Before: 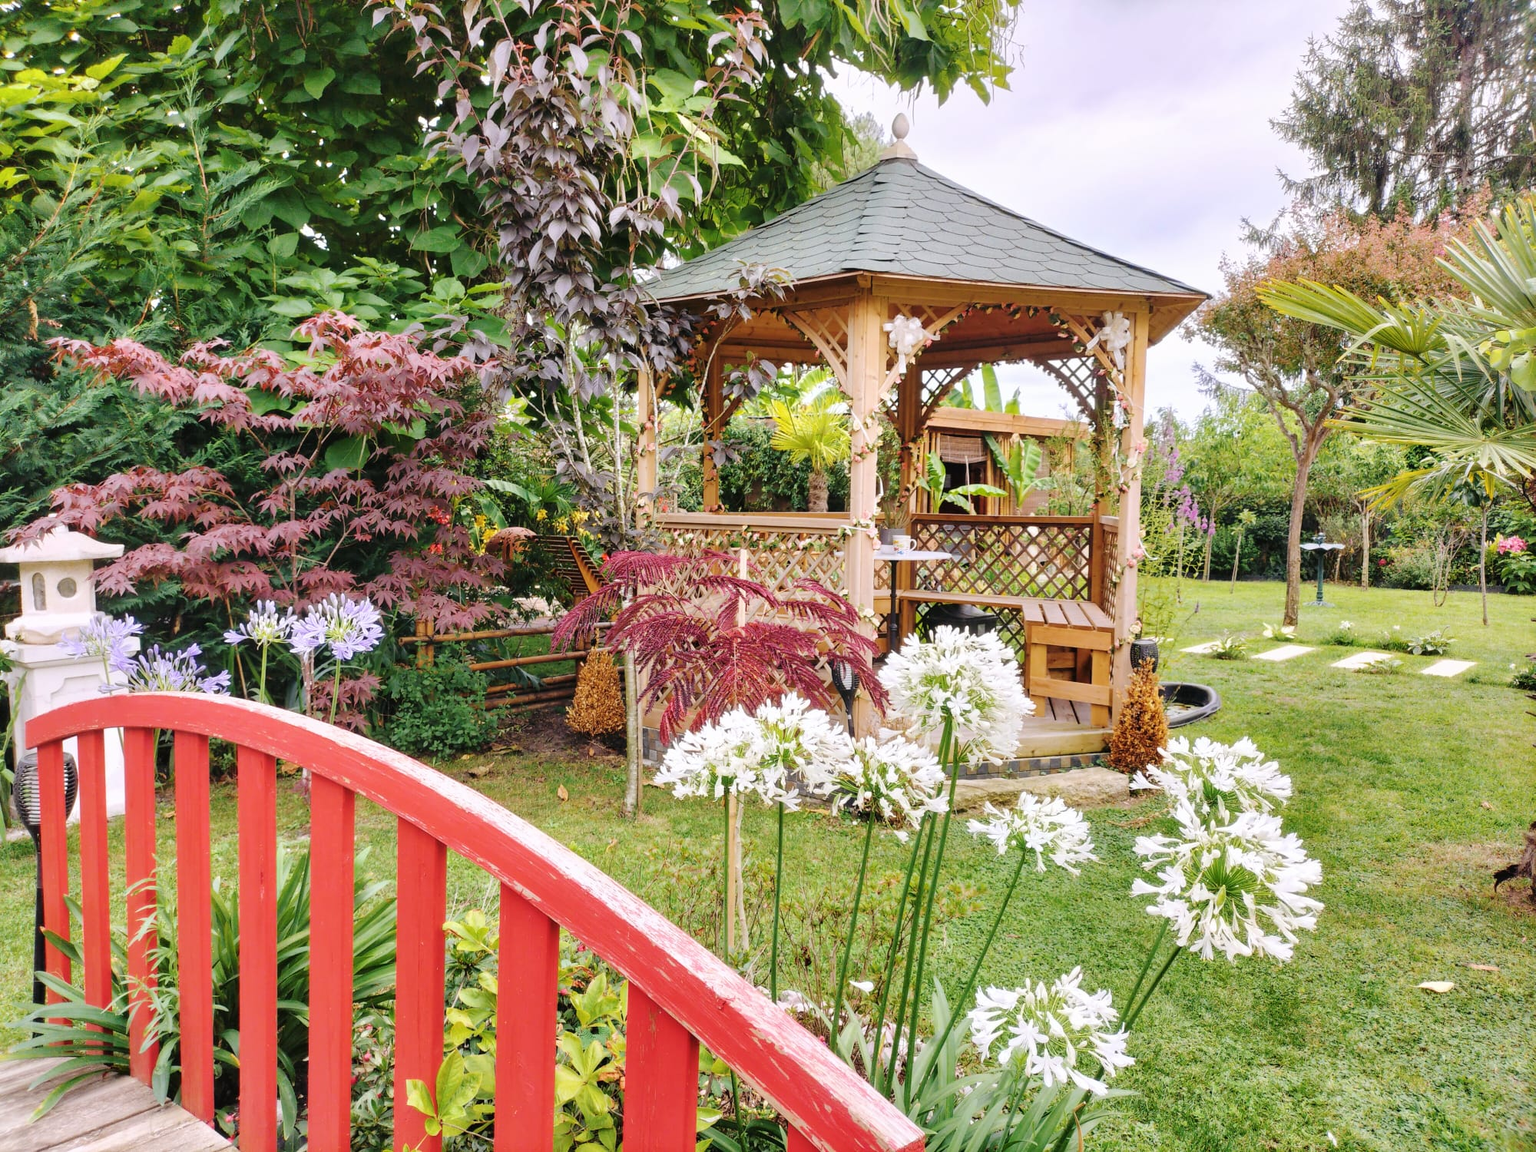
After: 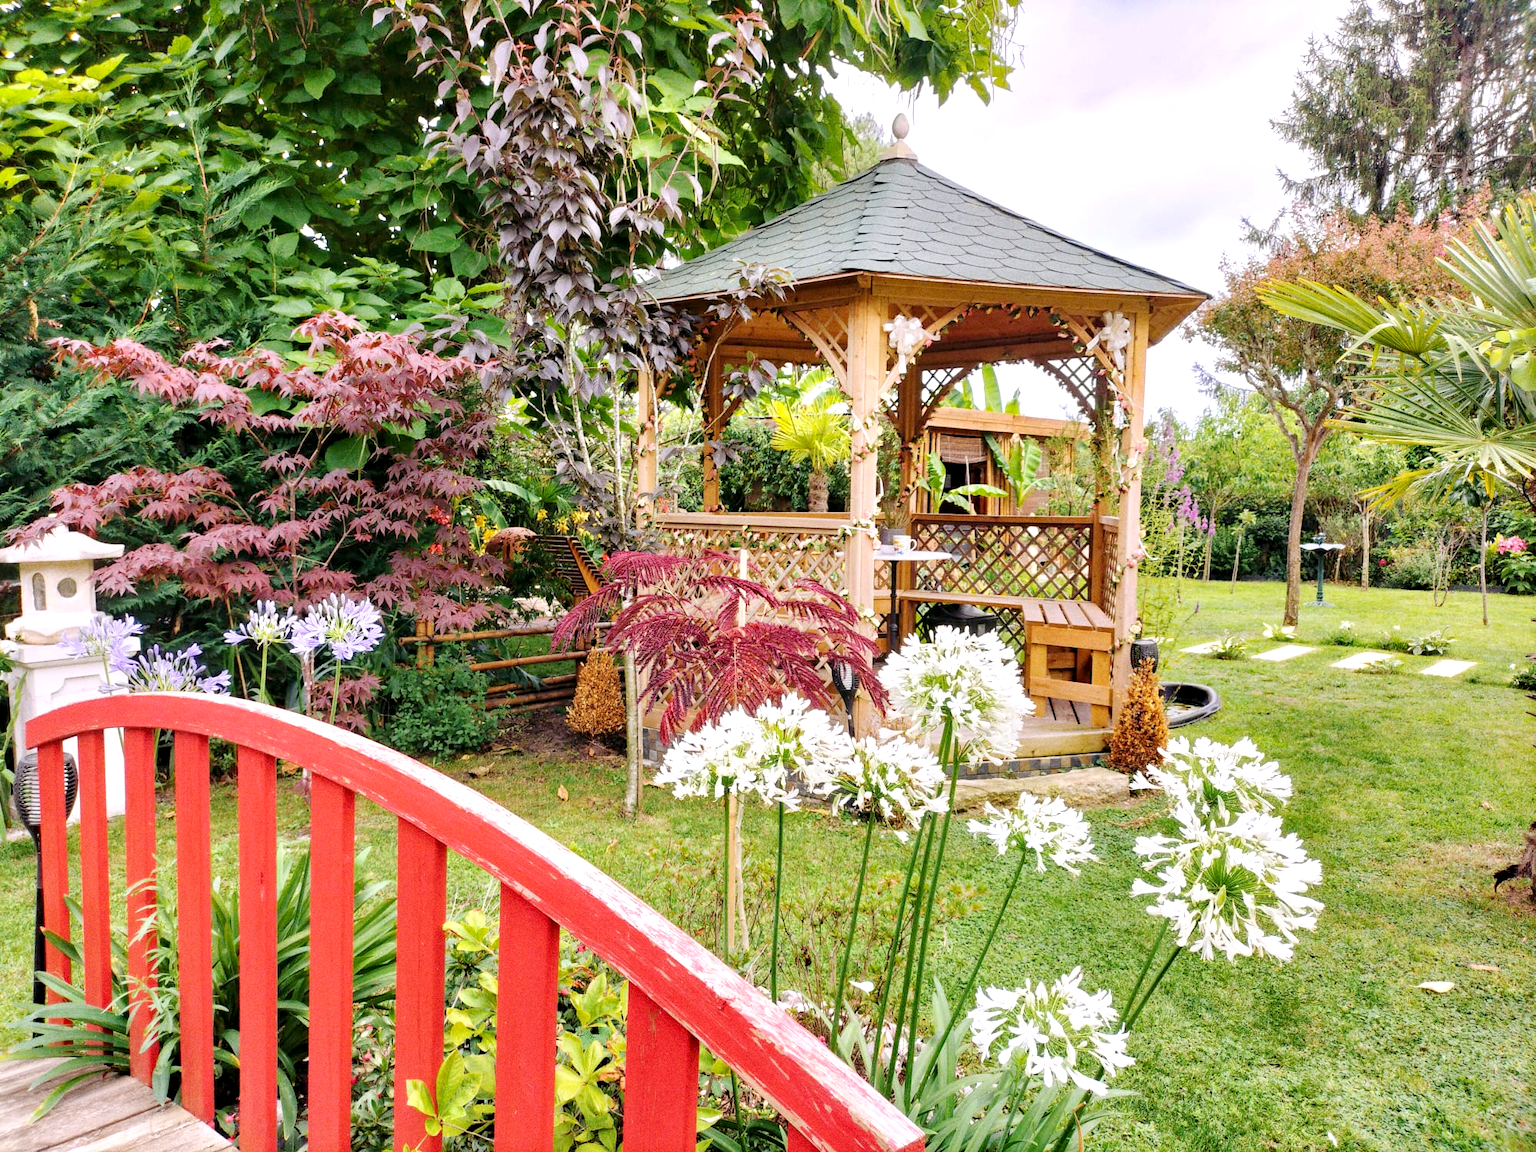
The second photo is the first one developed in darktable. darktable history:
exposure: black level correction 0.005, exposure 0.286 EV, compensate highlight preservation false
grain: on, module defaults
haze removal: adaptive false
